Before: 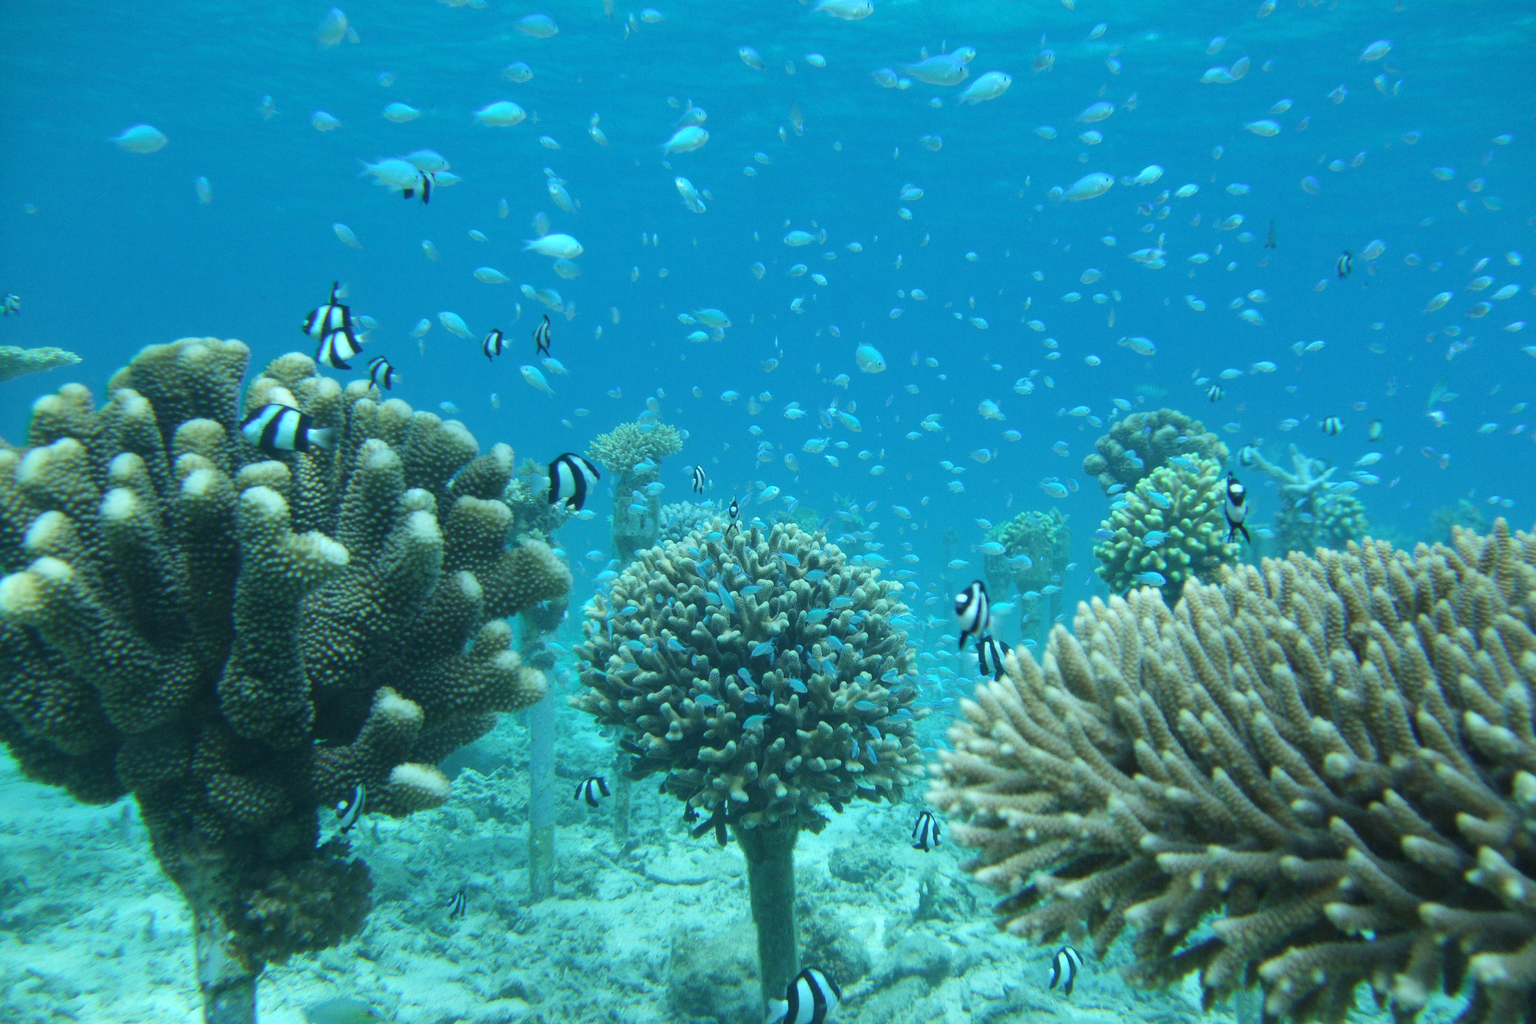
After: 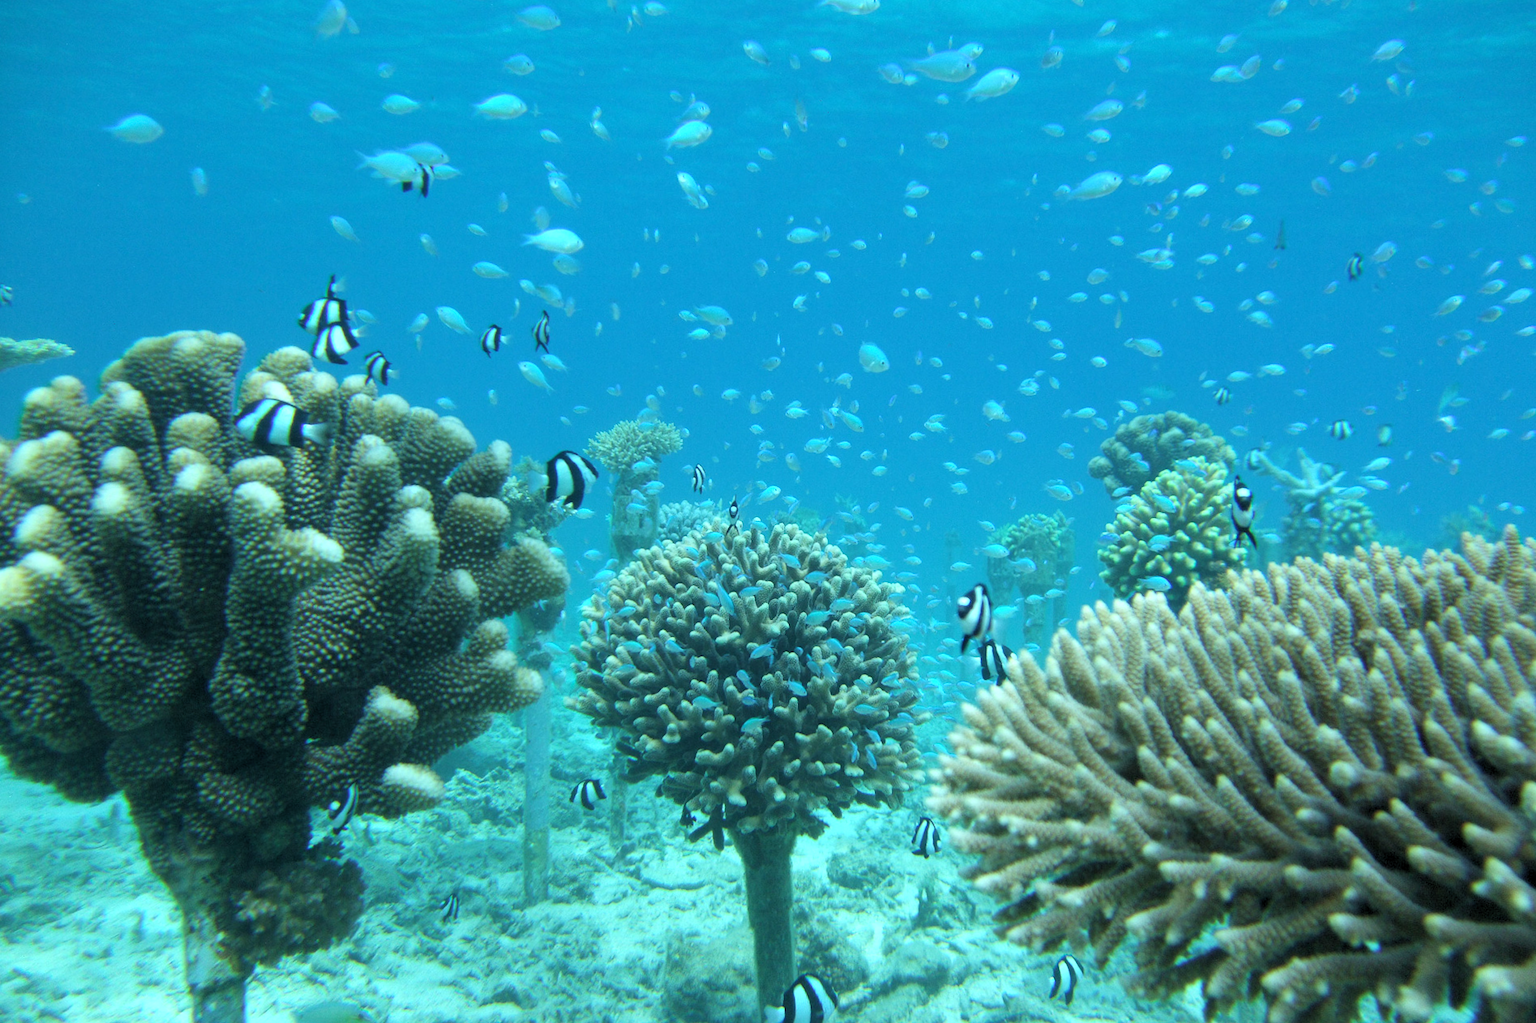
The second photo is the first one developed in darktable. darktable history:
crop and rotate: angle -0.5°
rgb levels: levels [[0.01, 0.419, 0.839], [0, 0.5, 1], [0, 0.5, 1]]
